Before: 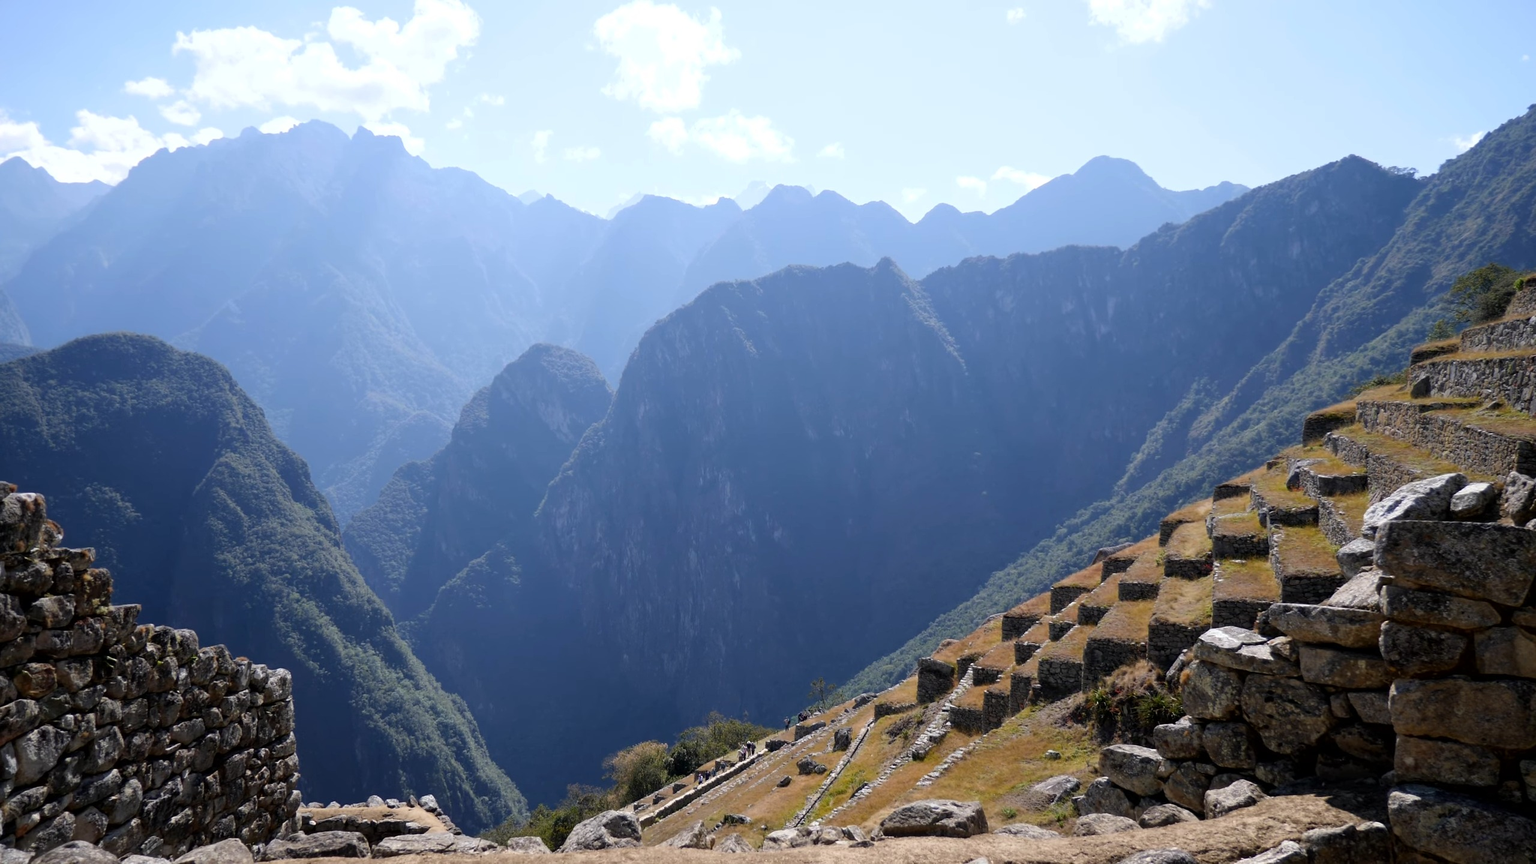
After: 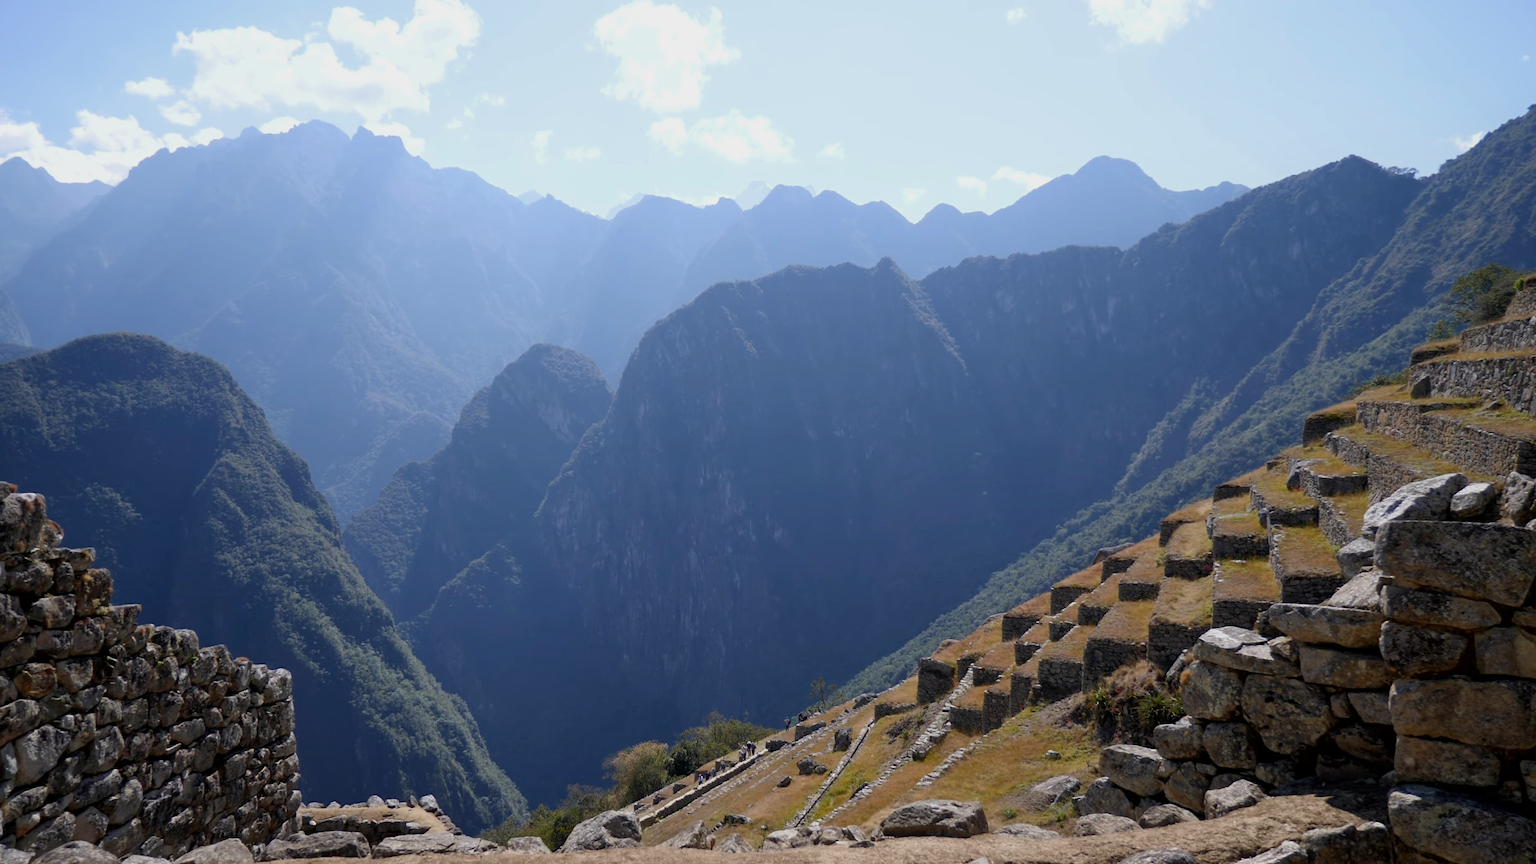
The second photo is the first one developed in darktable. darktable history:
tone equalizer: -8 EV 0.271 EV, -7 EV 0.448 EV, -6 EV 0.411 EV, -5 EV 0.272 EV, -3 EV -0.275 EV, -2 EV -0.395 EV, -1 EV -0.407 EV, +0 EV -0.253 EV, mask exposure compensation -0.493 EV
